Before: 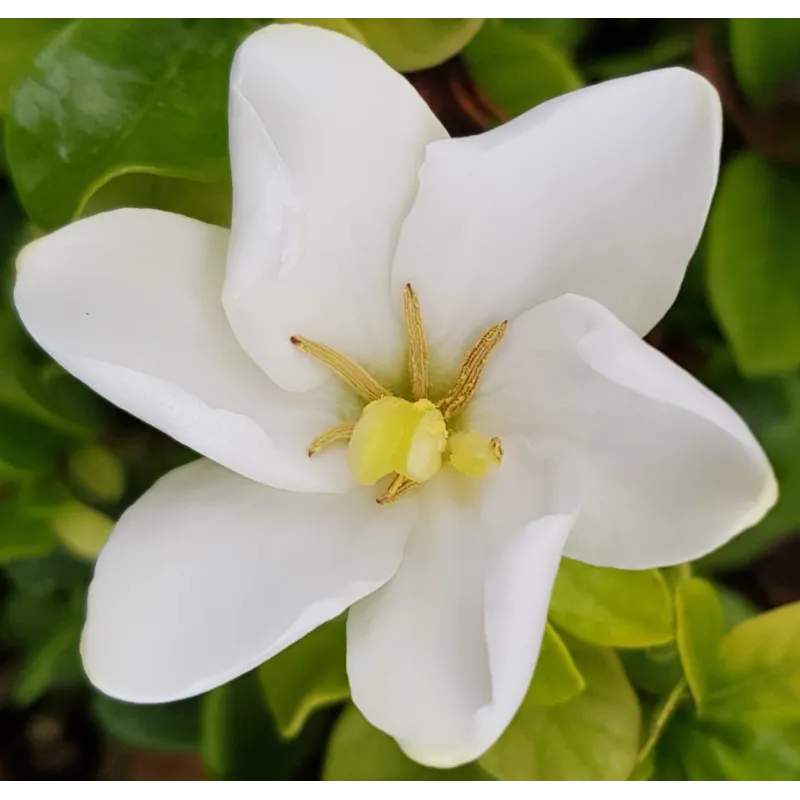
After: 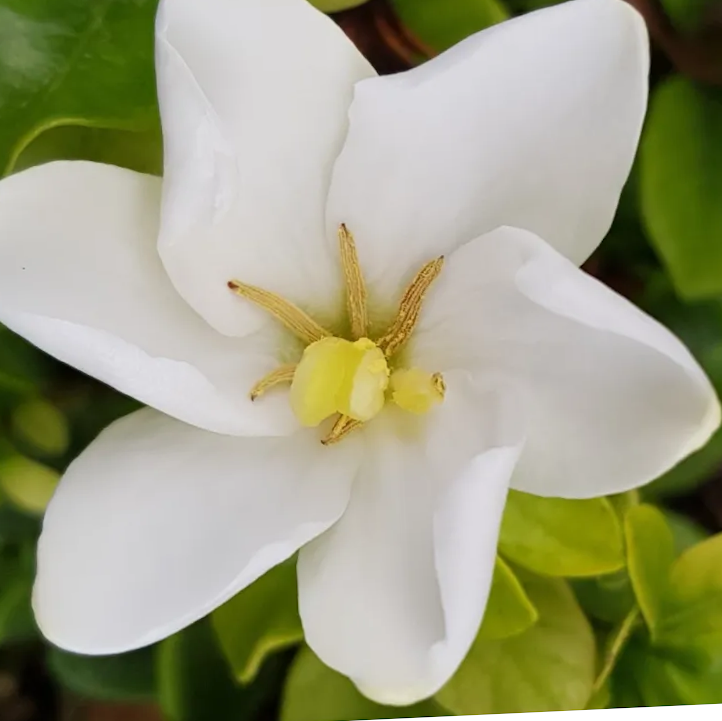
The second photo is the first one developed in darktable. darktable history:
crop and rotate: angle 2.65°, left 5.601%, top 5.682%
